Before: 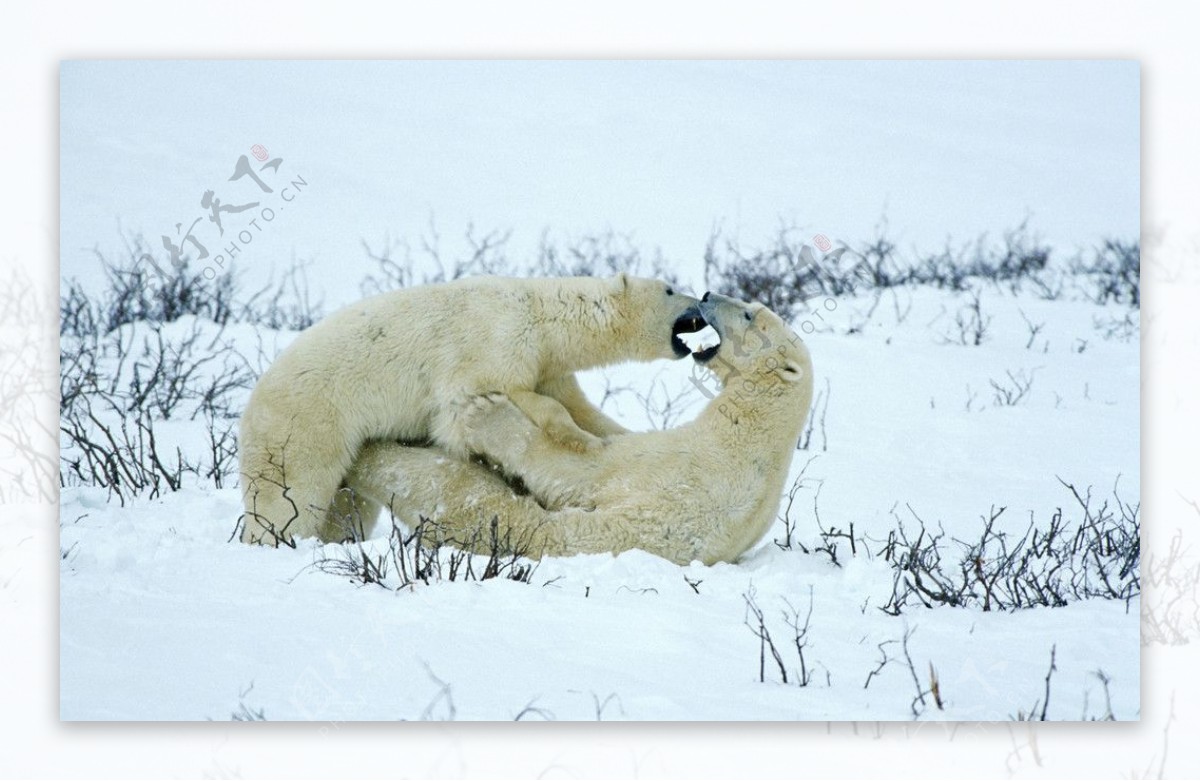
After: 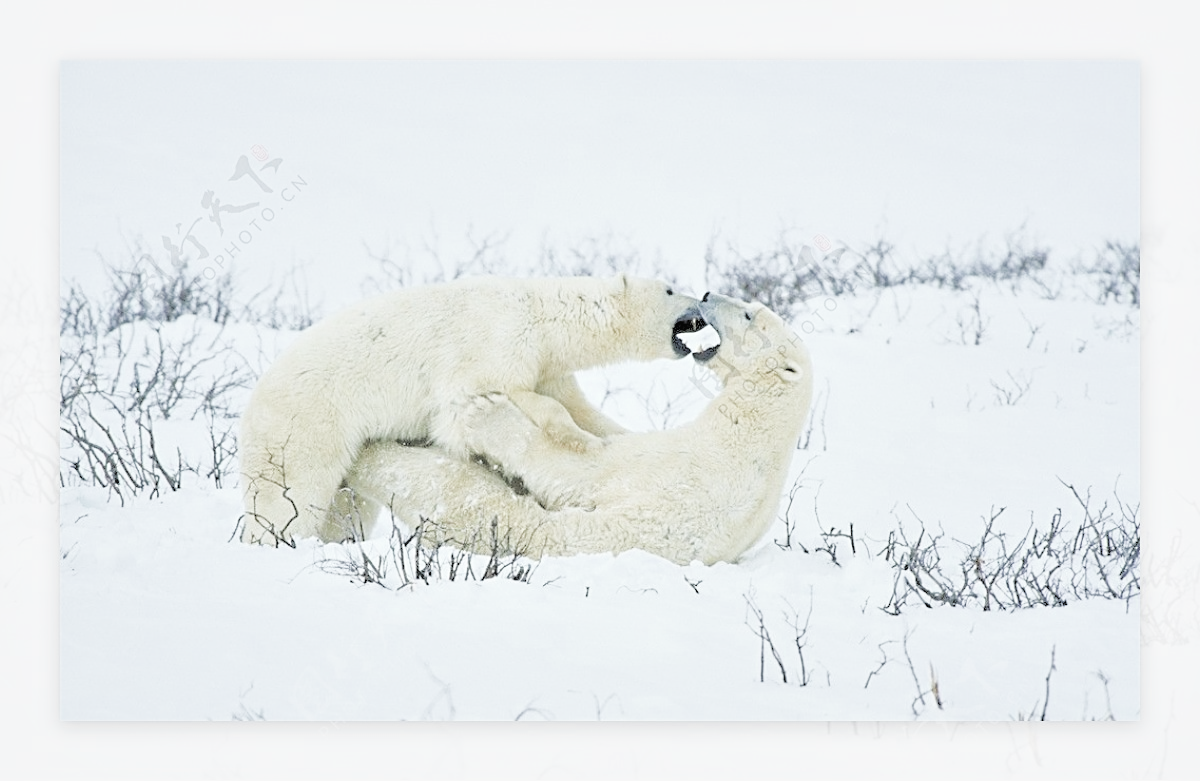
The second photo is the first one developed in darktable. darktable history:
tone equalizer: -8 EV -0.519 EV, -7 EV -0.322 EV, -6 EV -0.075 EV, -5 EV 0.424 EV, -4 EV 0.945 EV, -3 EV 0.771 EV, -2 EV -0.006 EV, -1 EV 0.142 EV, +0 EV -0.028 EV, mask exposure compensation -0.484 EV
contrast brightness saturation: brightness 0.187, saturation -0.481
exposure: black level correction 0, exposure 1.593 EV, compensate highlight preservation false
sharpen: on, module defaults
tone curve: curves: ch0 [(0, 0) (0.004, 0.008) (0.077, 0.156) (0.169, 0.29) (0.774, 0.774) (1, 1)], color space Lab, independent channels, preserve colors none
filmic rgb: black relative exposure -7.08 EV, white relative exposure 5.36 EV, hardness 3.02
local contrast: mode bilateral grid, contrast 19, coarseness 51, detail 130%, midtone range 0.2
